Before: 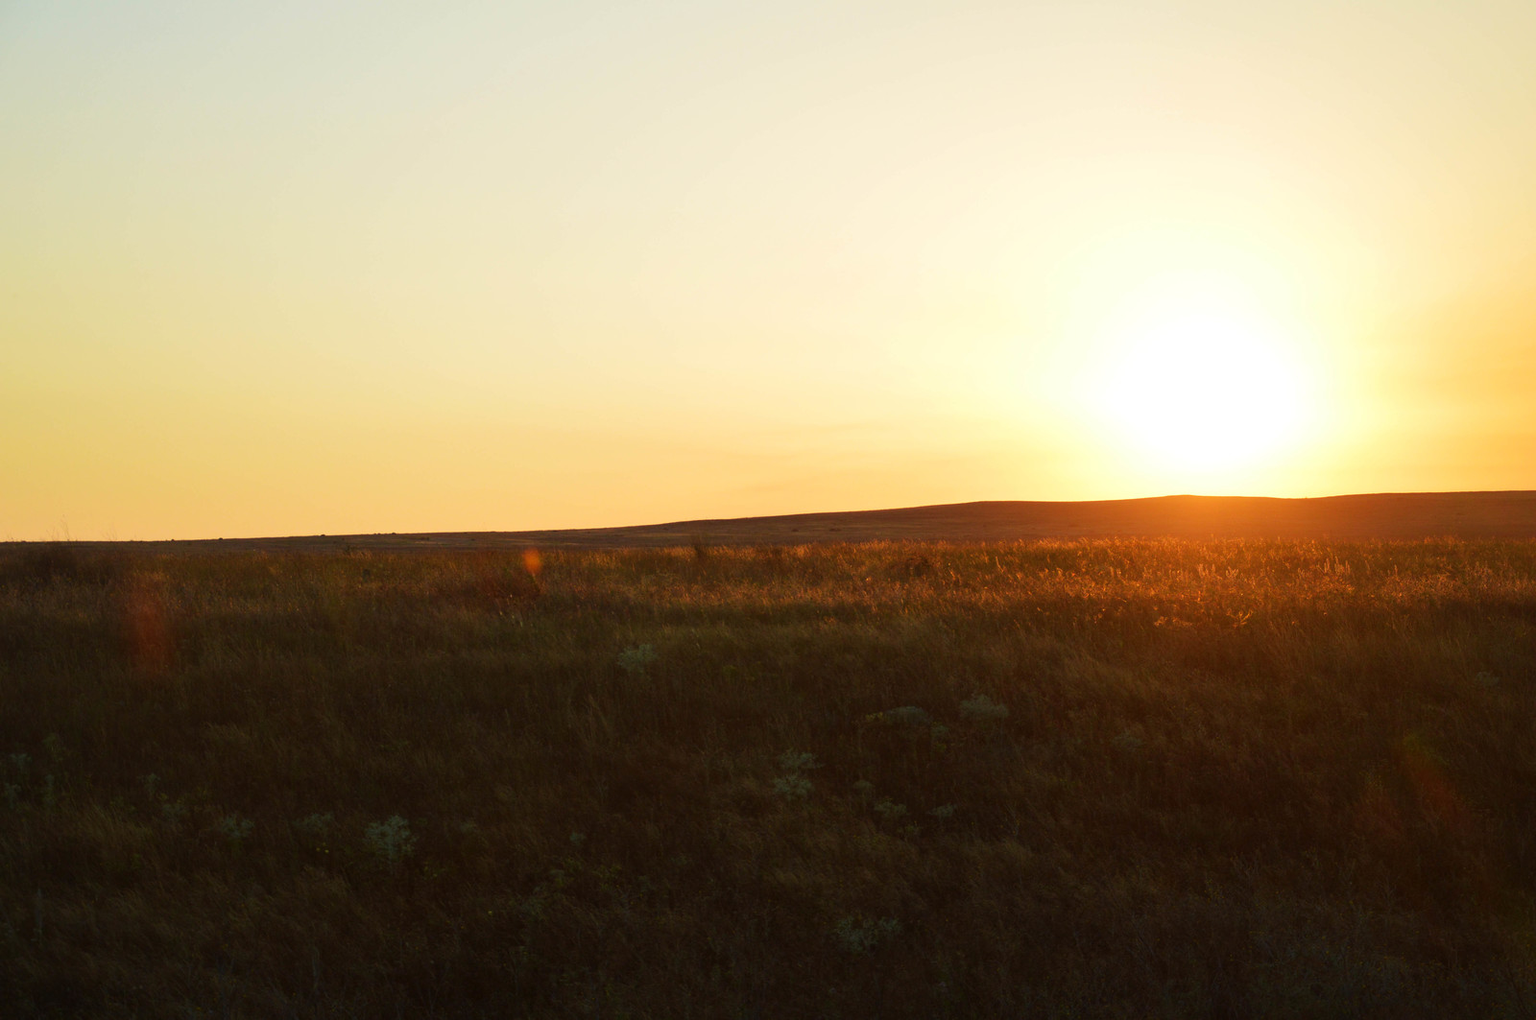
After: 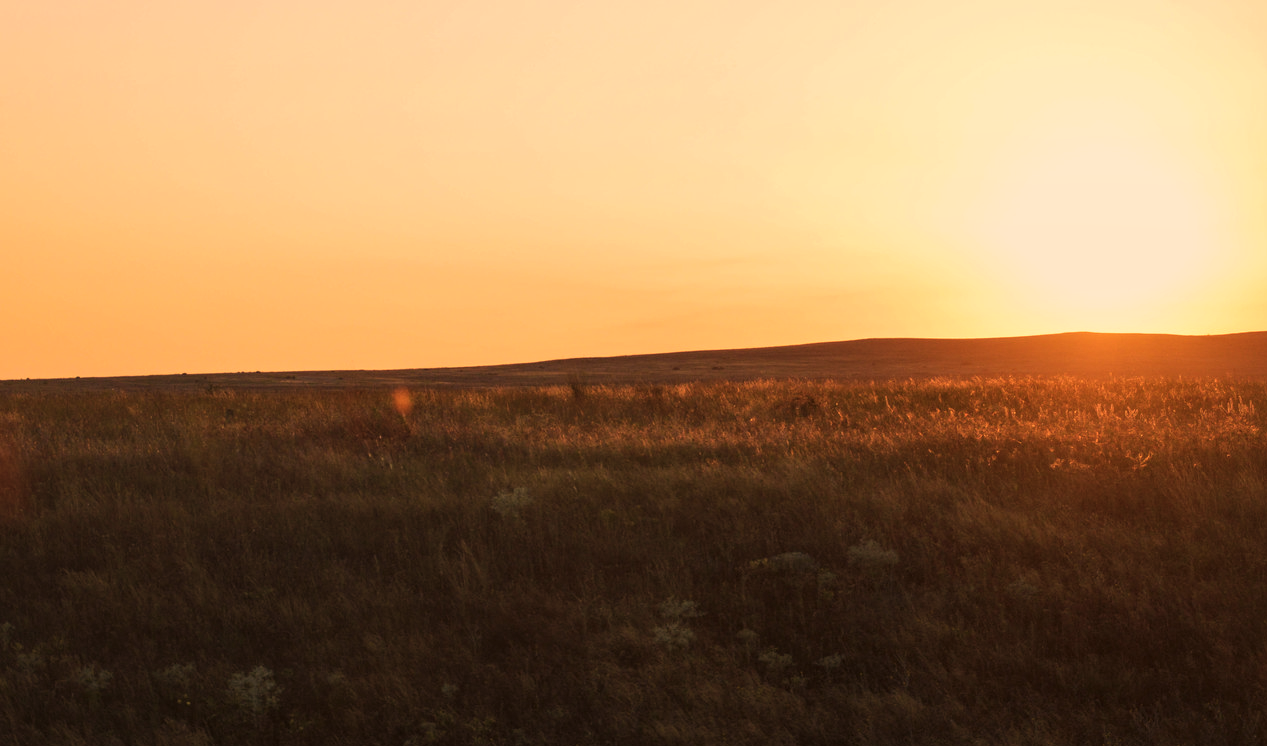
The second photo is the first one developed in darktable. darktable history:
crop: left 9.502%, top 17.369%, right 11.288%, bottom 12.393%
color correction: highlights a* 39.52, highlights b* 39.63, saturation 0.692
local contrast: detail 130%
